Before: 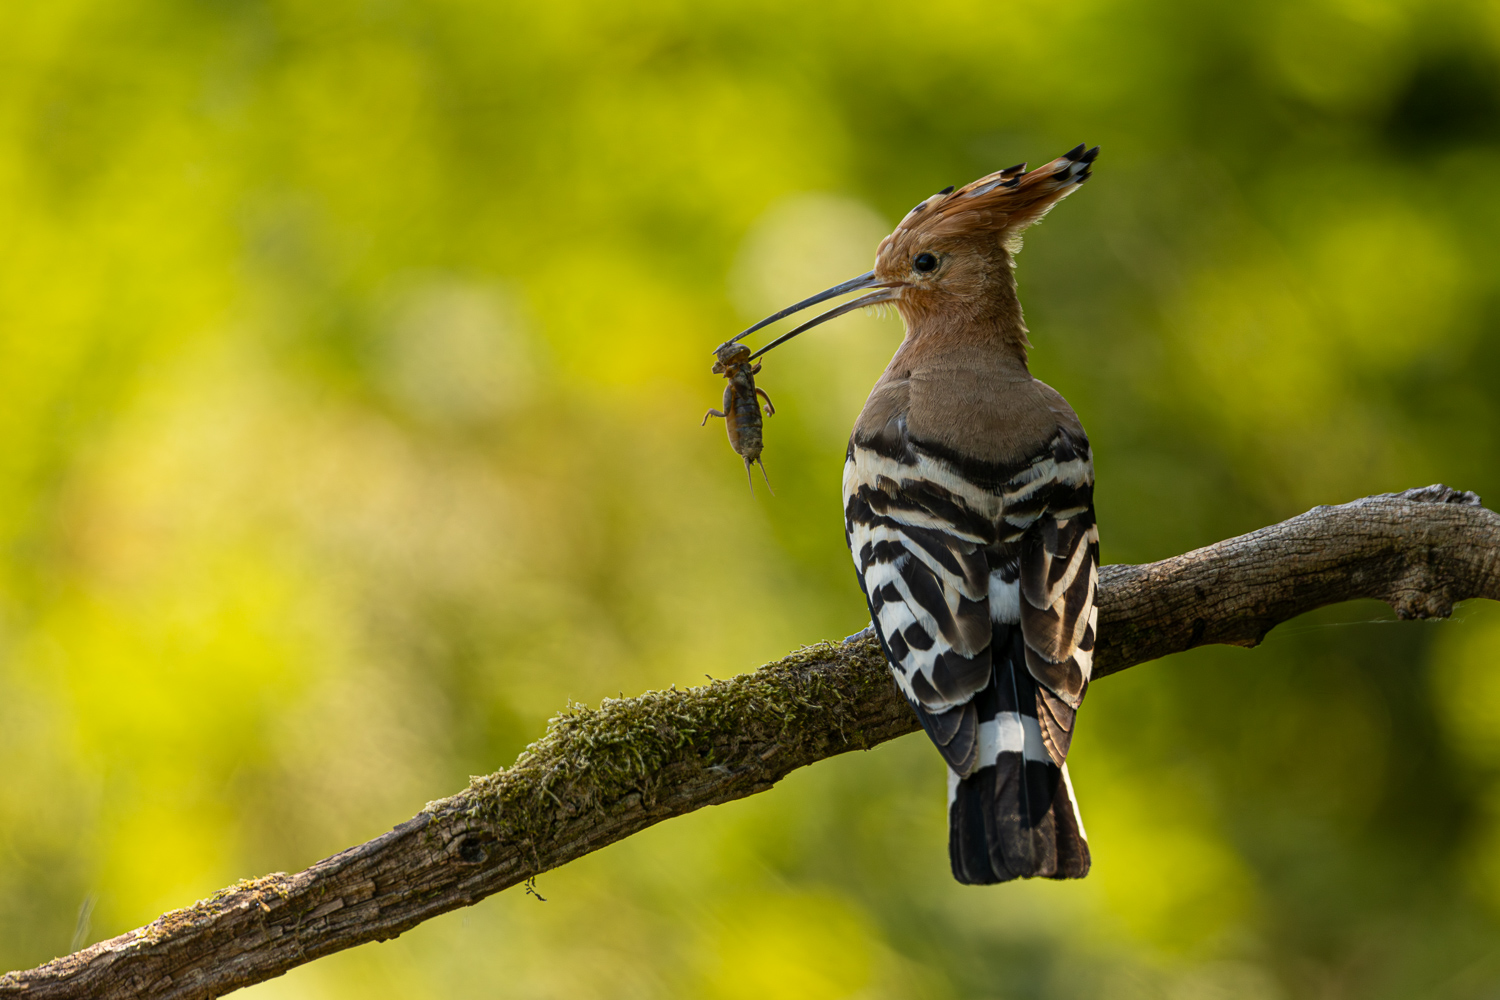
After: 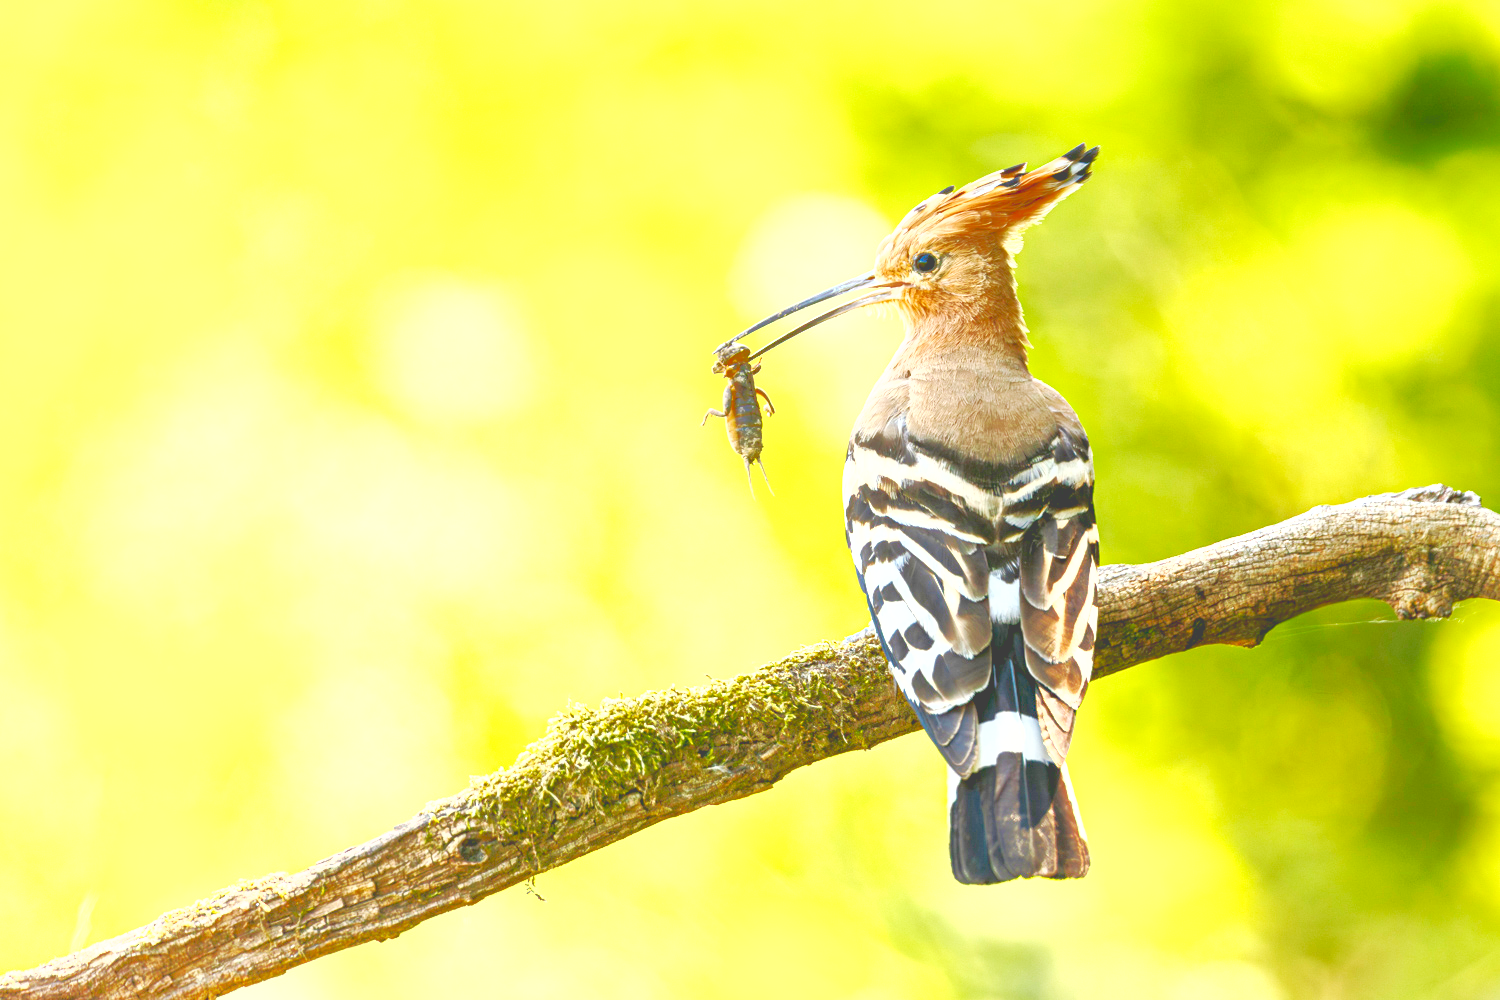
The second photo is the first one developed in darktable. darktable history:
shadows and highlights: highlights color adjustment 0.076%
exposure: black level correction 0.001, exposure 1 EV, compensate highlight preservation false
levels: levels [0.008, 0.318, 0.836]
base curve: curves: ch0 [(0, 0.007) (0.028, 0.063) (0.121, 0.311) (0.46, 0.743) (0.859, 0.957) (1, 1)], preserve colors none
